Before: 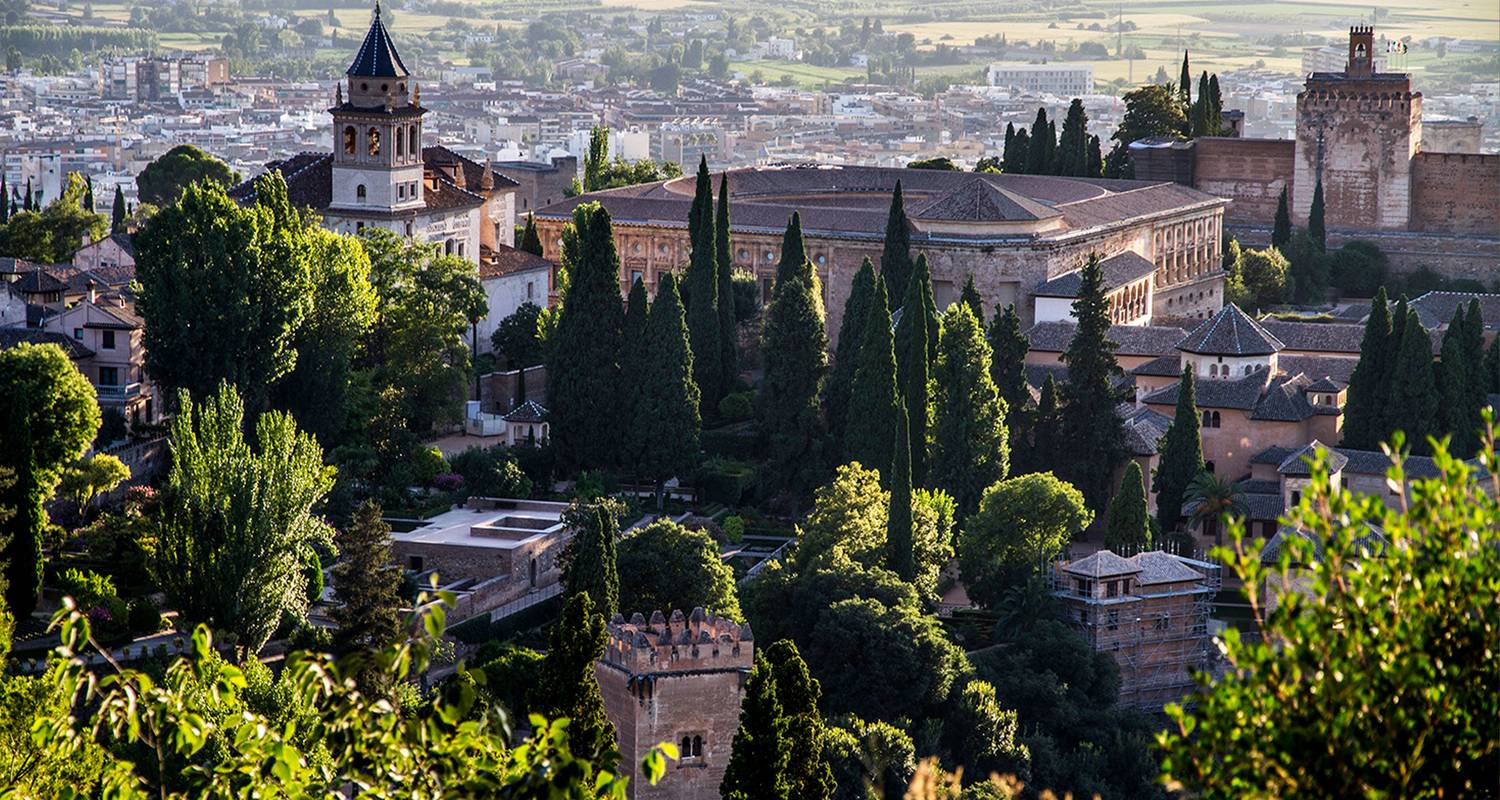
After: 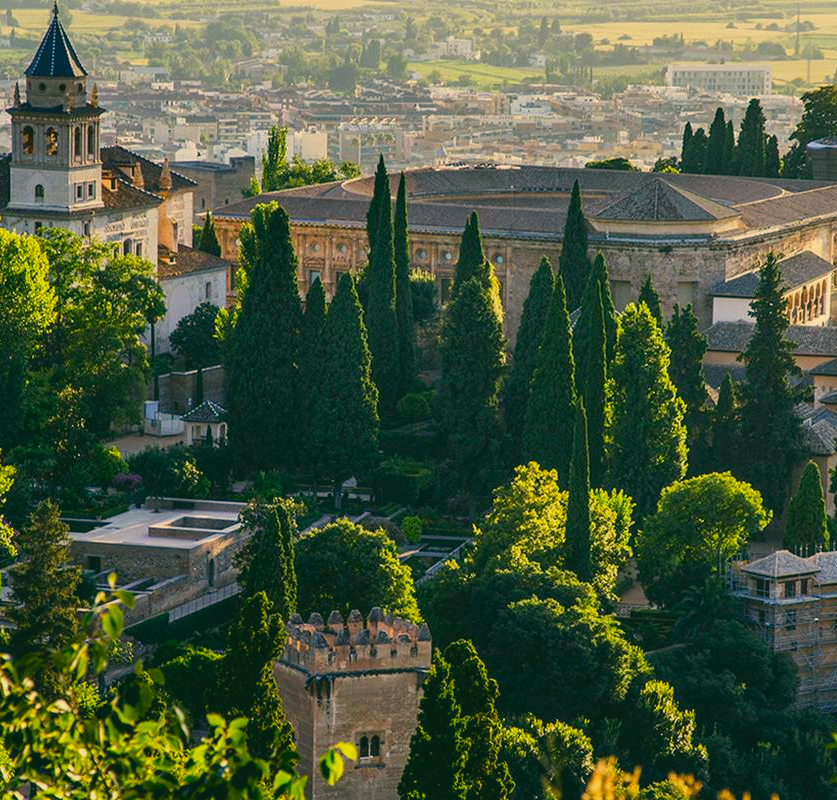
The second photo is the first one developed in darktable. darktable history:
color correction: highlights a* 5.19, highlights b* 24.72, shadows a* -15.98, shadows b* 4
crop: left 21.485%, right 22.692%
contrast brightness saturation: contrast -0.181, saturation 0.188
